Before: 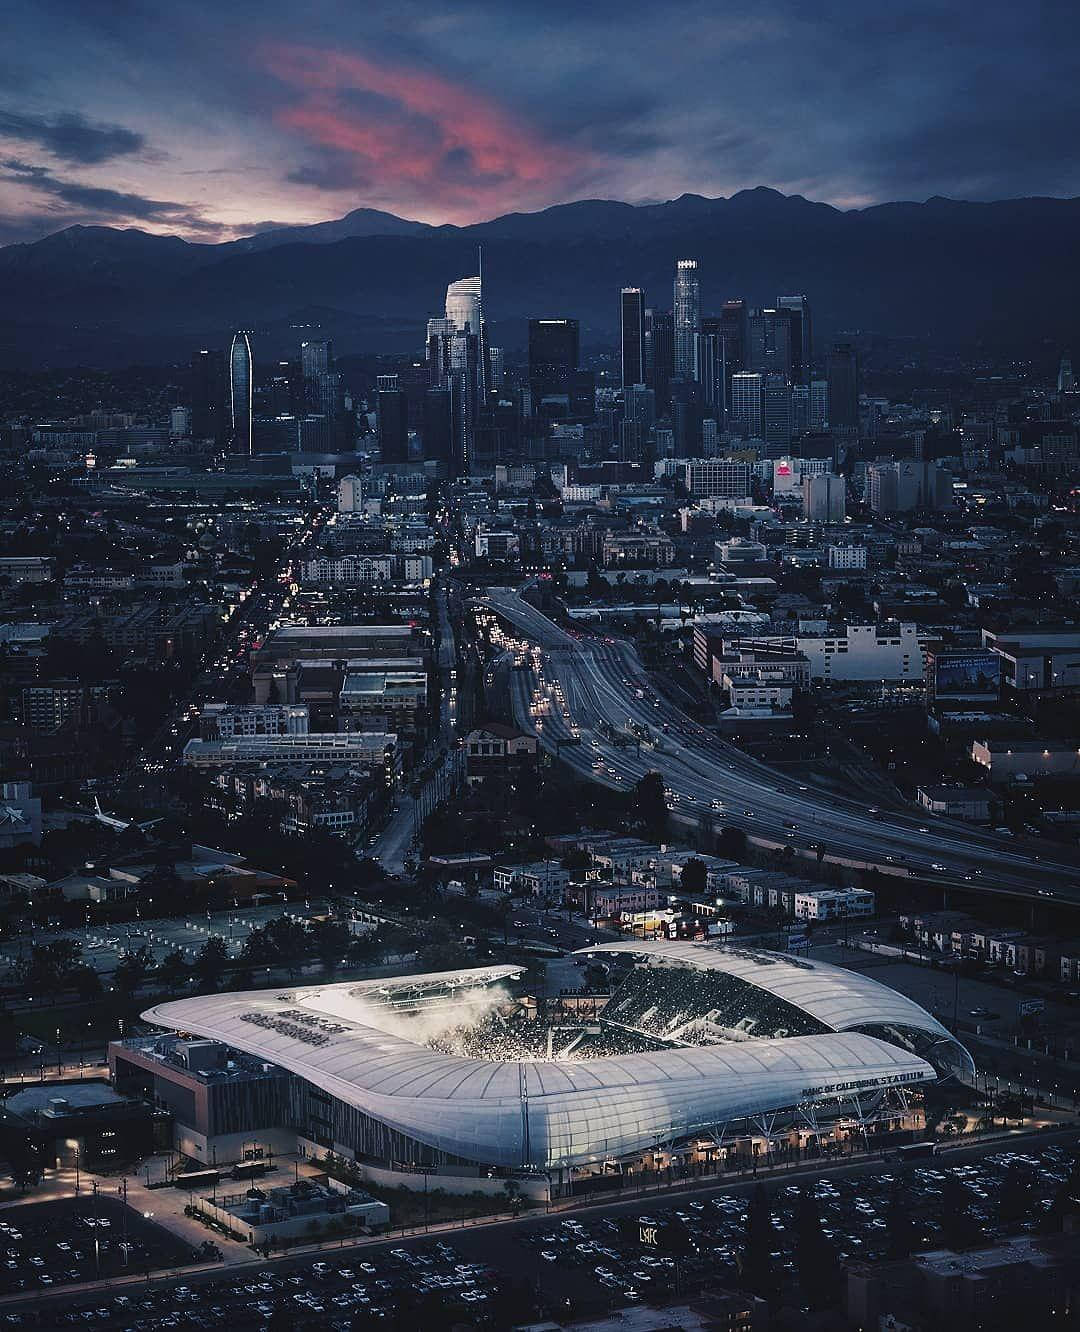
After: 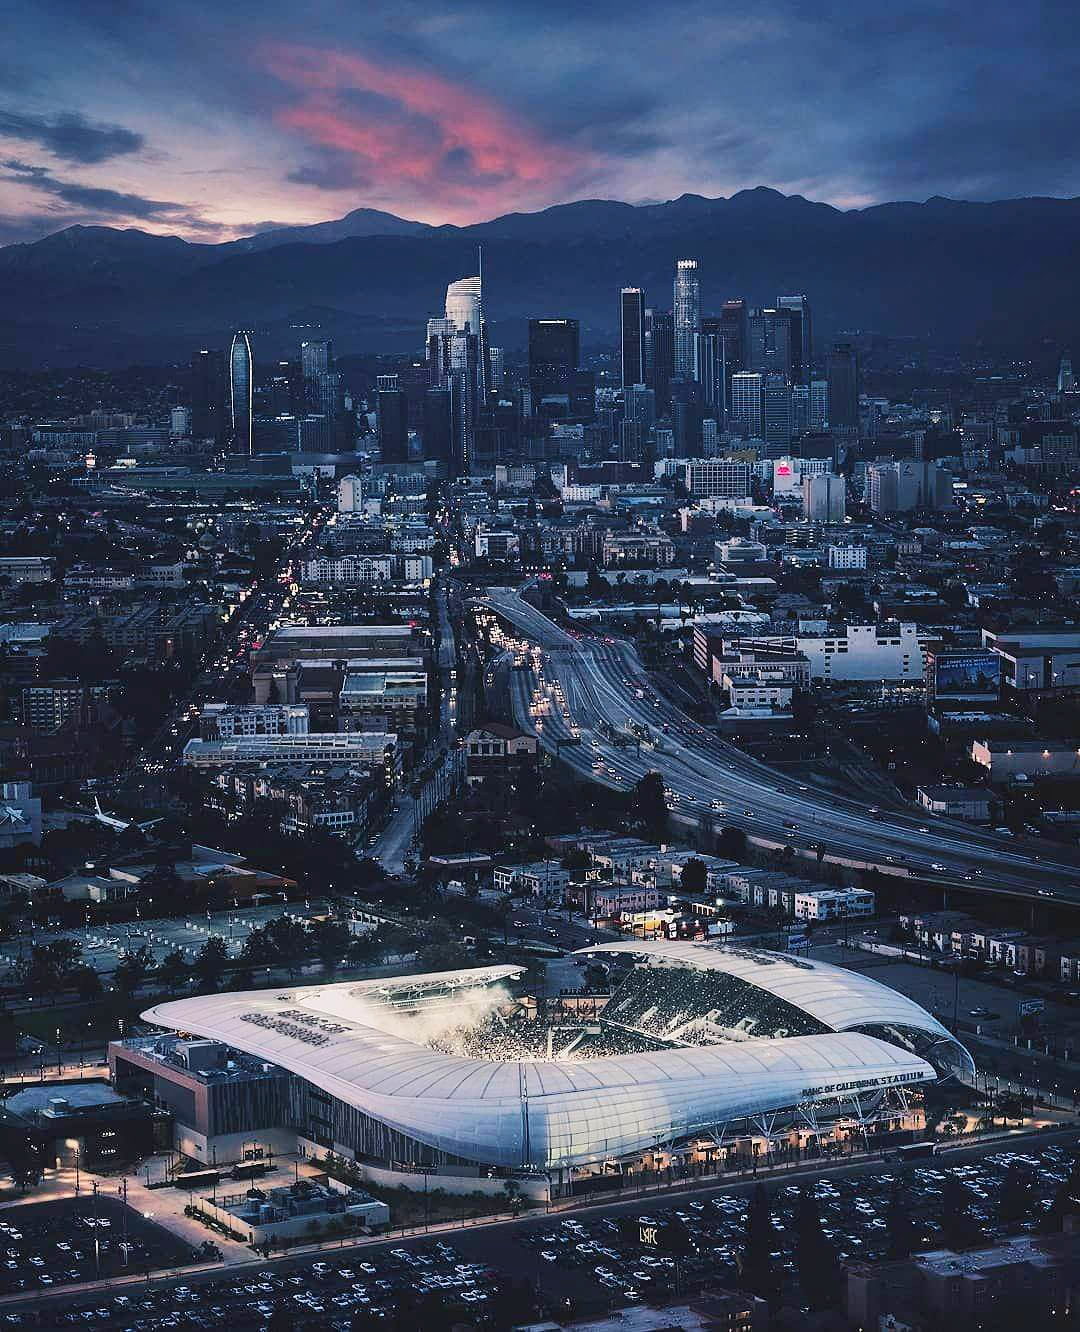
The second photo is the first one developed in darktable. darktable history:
shadows and highlights: radius 265.93, soften with gaussian
color correction: highlights b* 0.031, saturation 1.12
